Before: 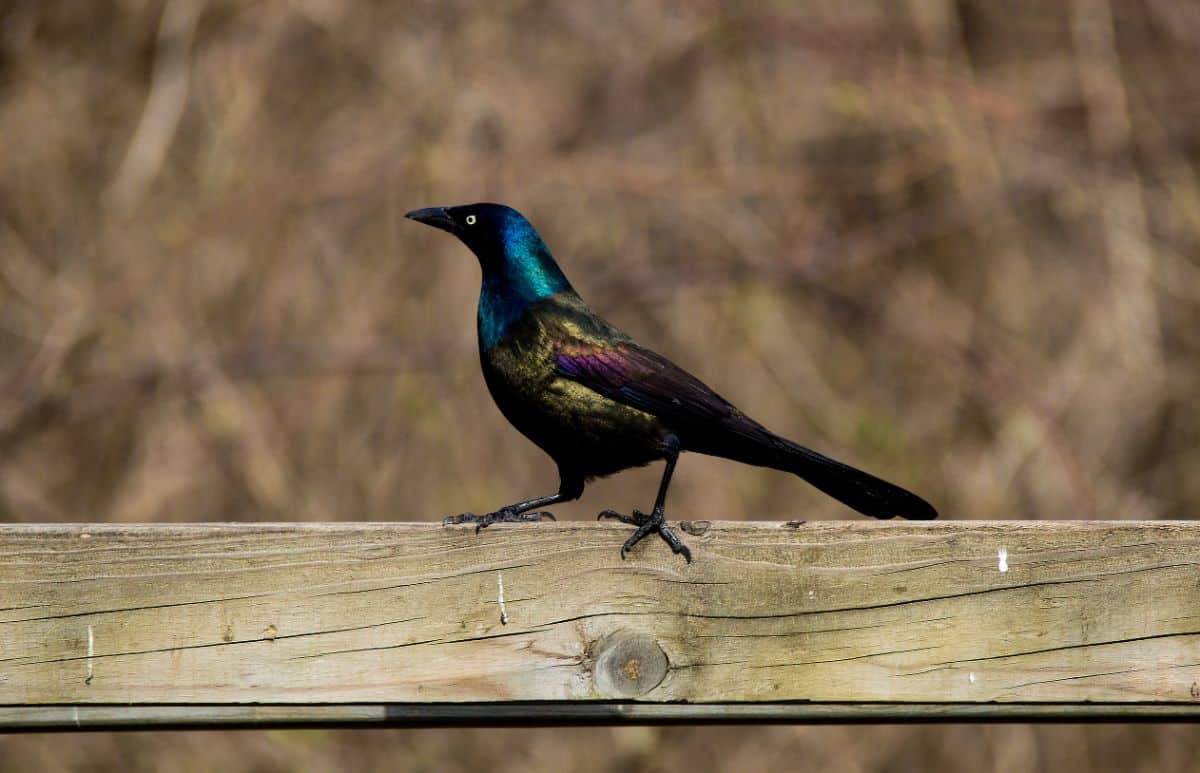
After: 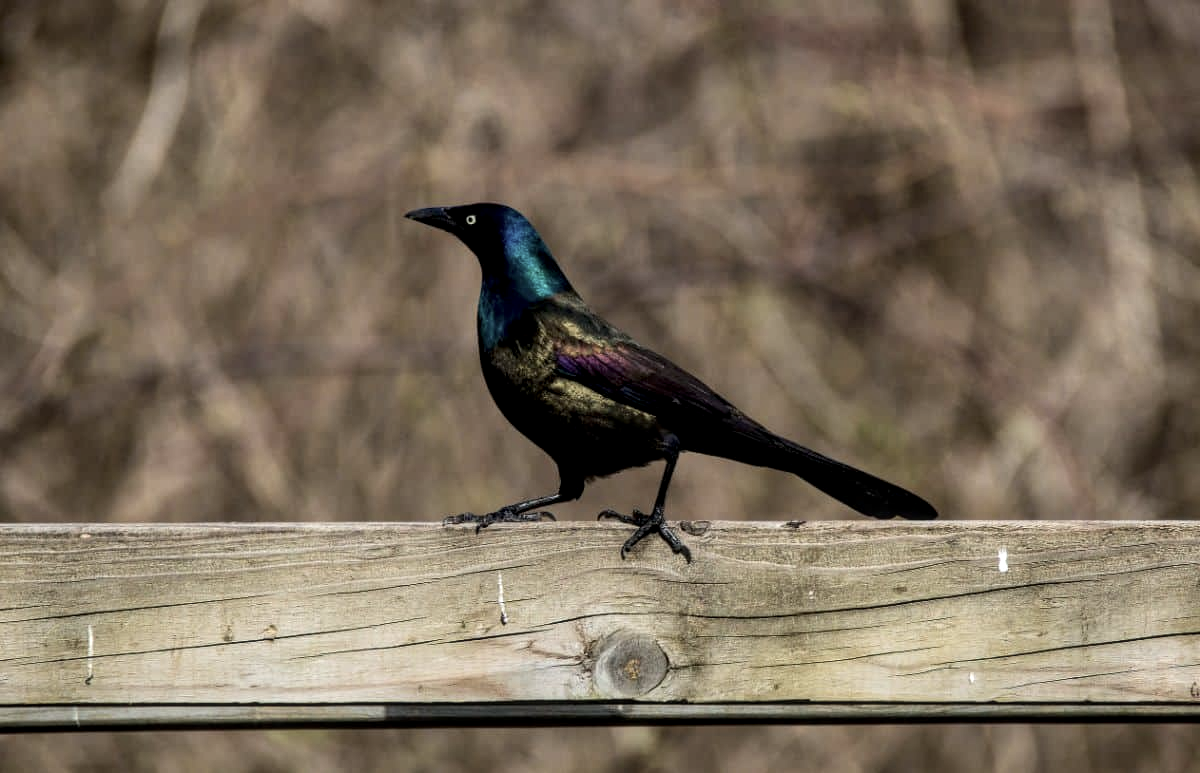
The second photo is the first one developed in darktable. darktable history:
contrast brightness saturation: contrast 0.102, saturation -0.29
local contrast: highlights 54%, shadows 52%, detail 130%, midtone range 0.445
